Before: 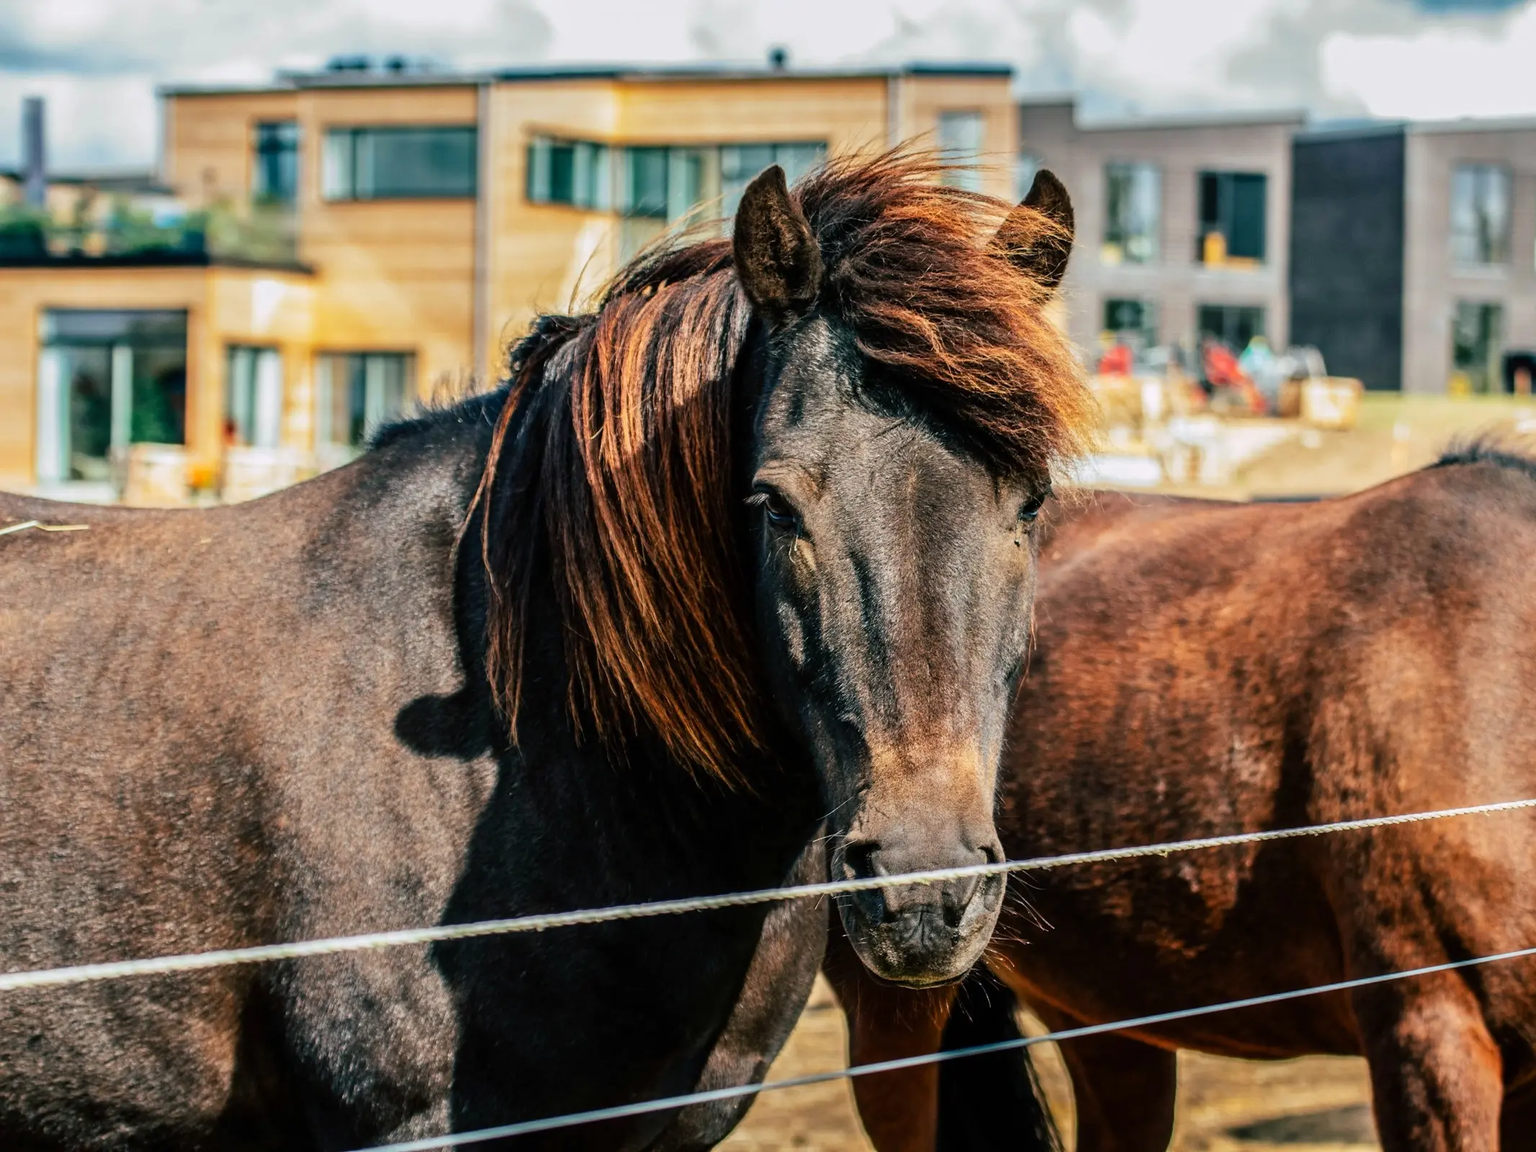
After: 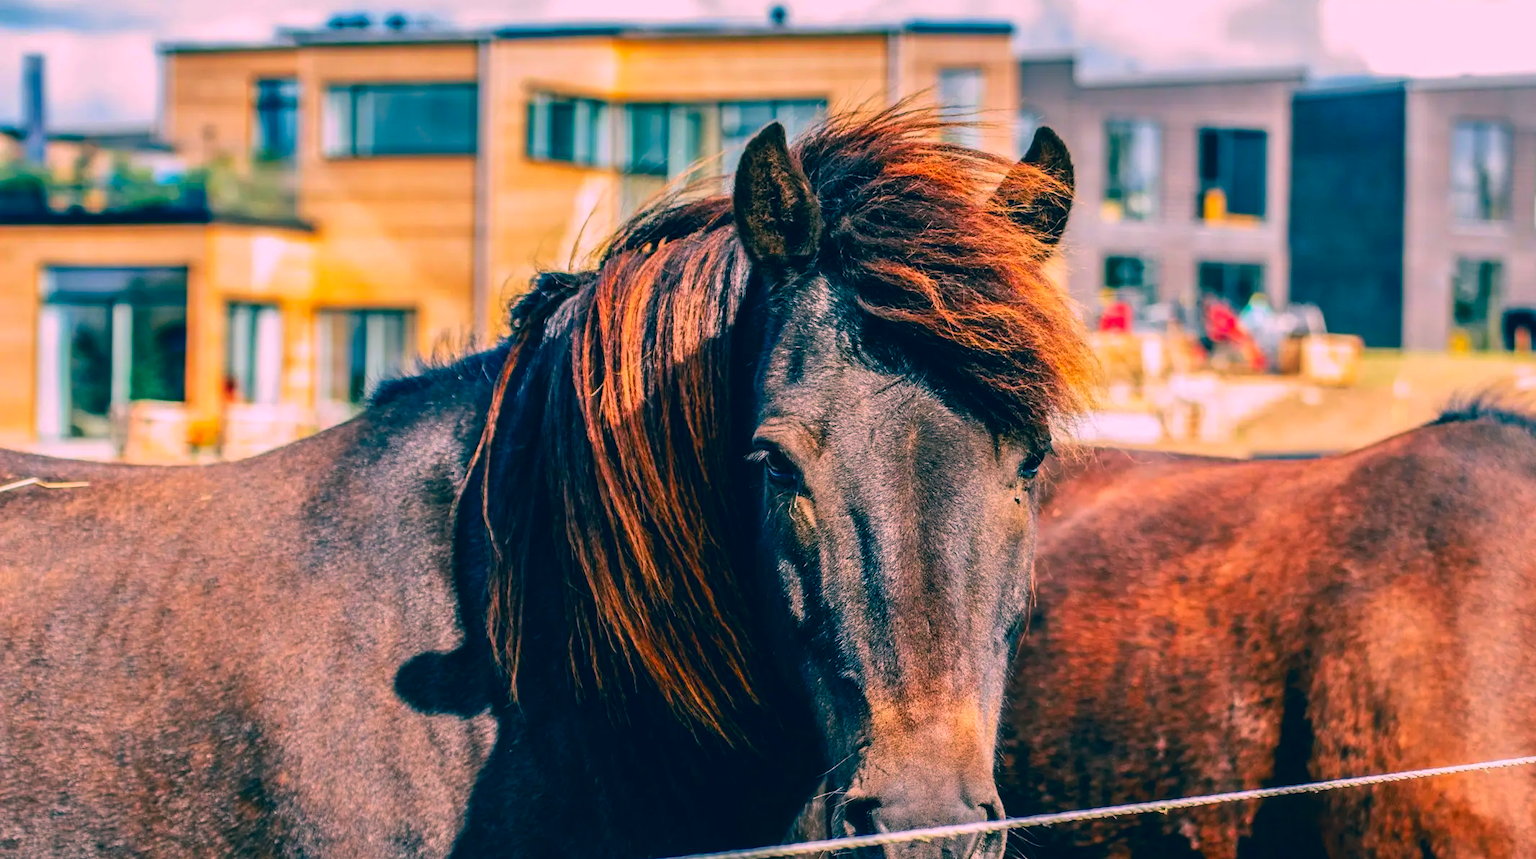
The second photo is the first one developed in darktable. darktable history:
crop: top 3.777%, bottom 21.574%
color correction: highlights a* 16.71, highlights b* 0.201, shadows a* -14.68, shadows b* -14.11, saturation 1.51
